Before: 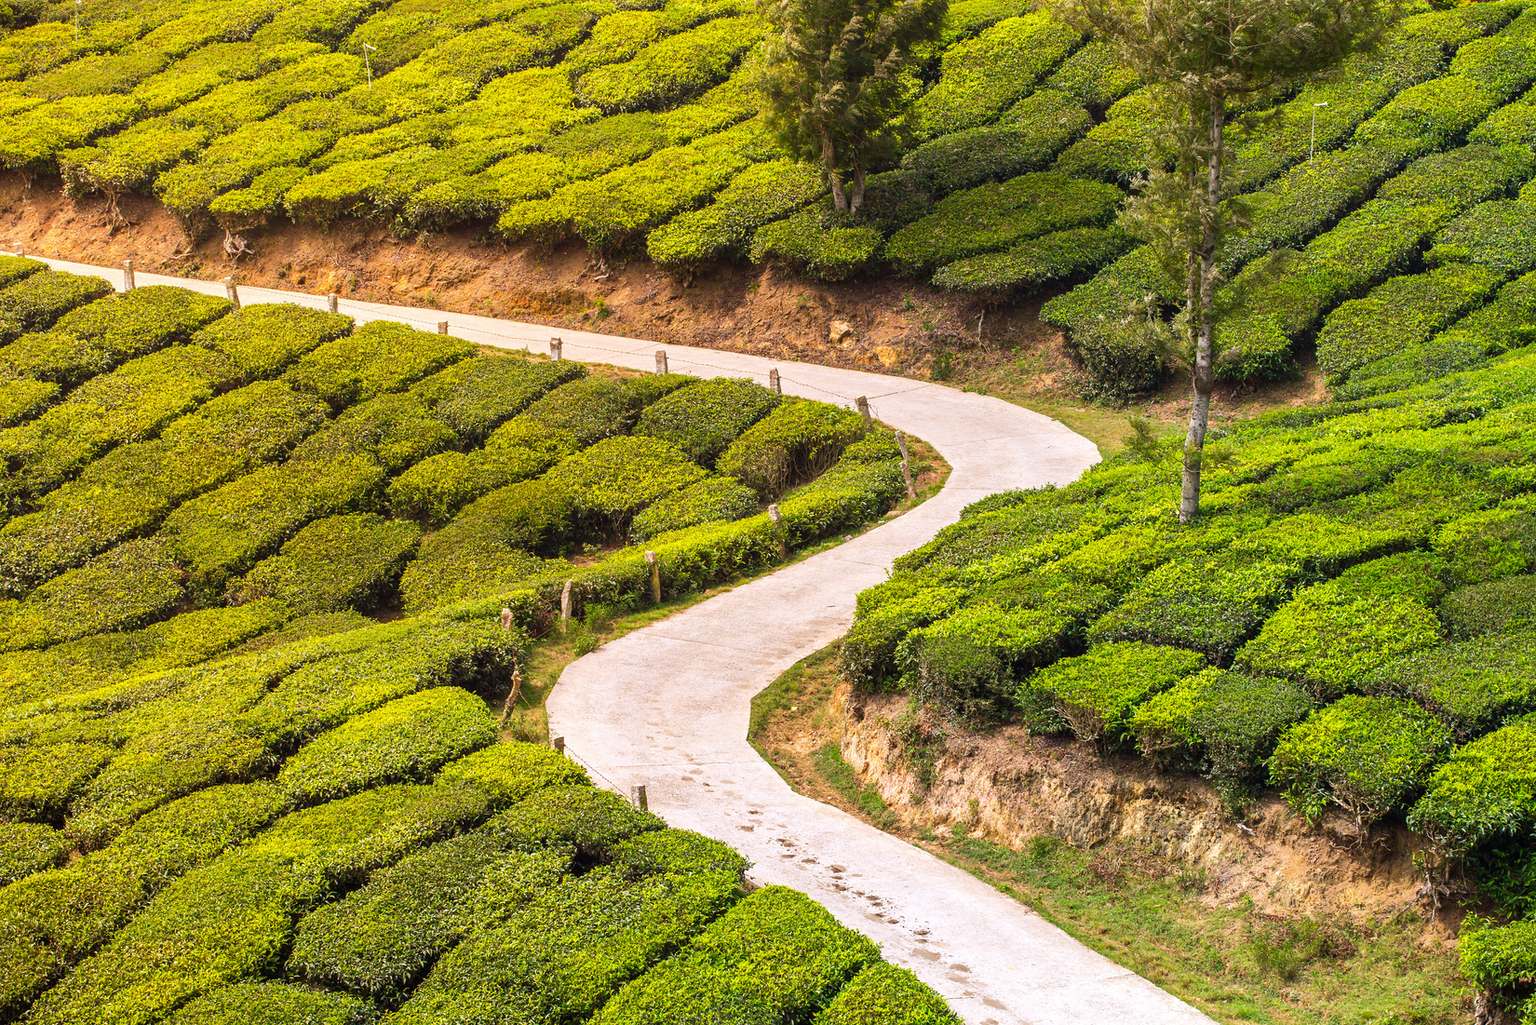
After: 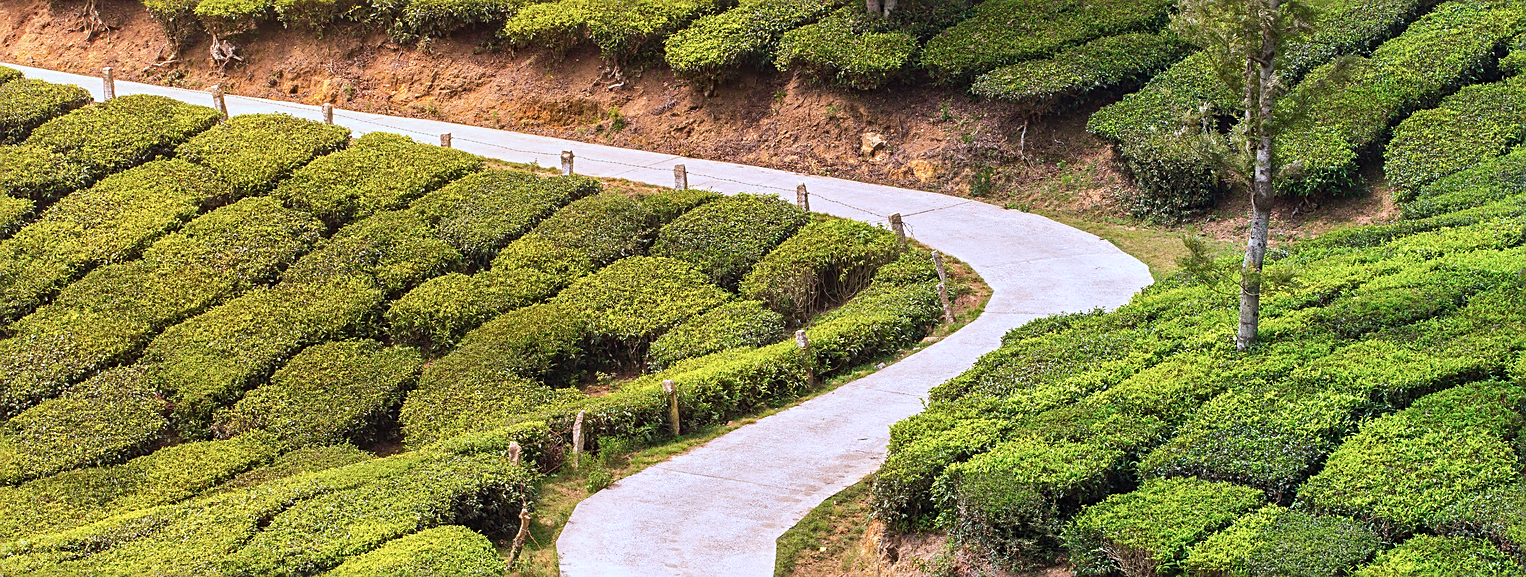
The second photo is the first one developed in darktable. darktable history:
color correction: highlights a* -2.28, highlights b* -18.38
sharpen: on, module defaults
crop: left 1.825%, top 19.313%, right 5.518%, bottom 28.25%
